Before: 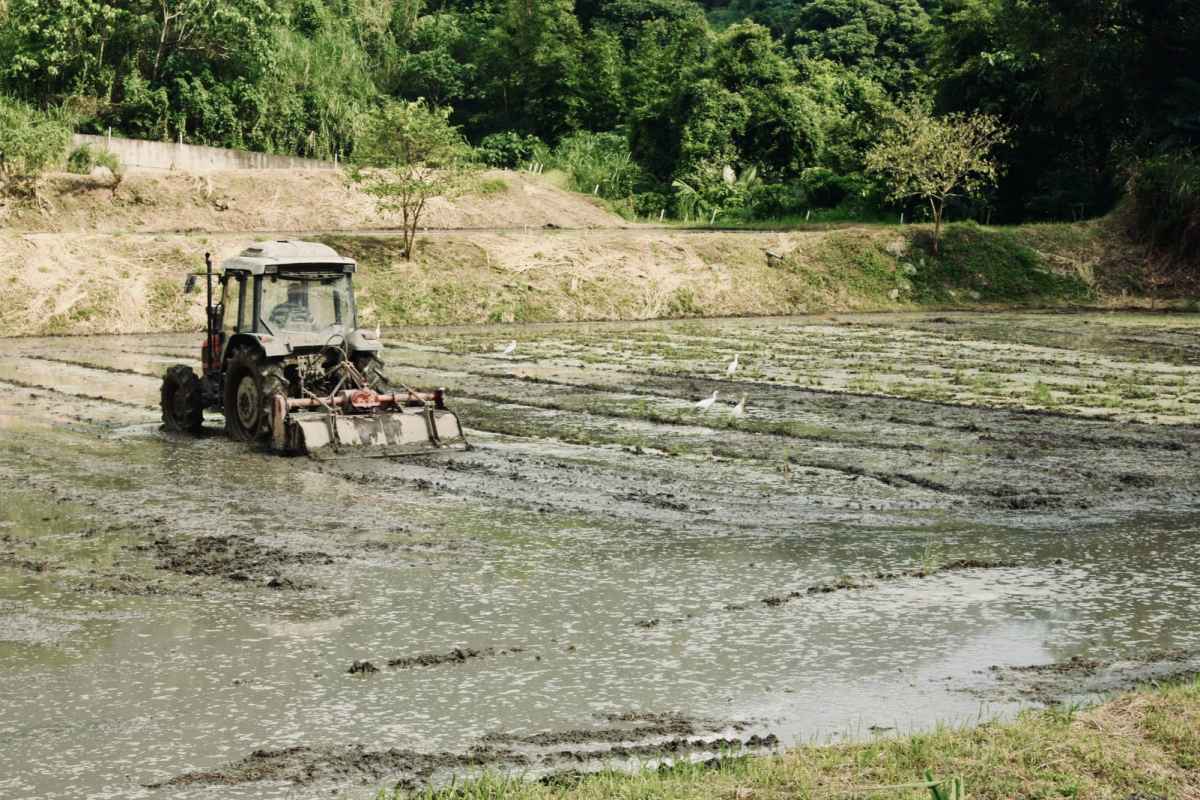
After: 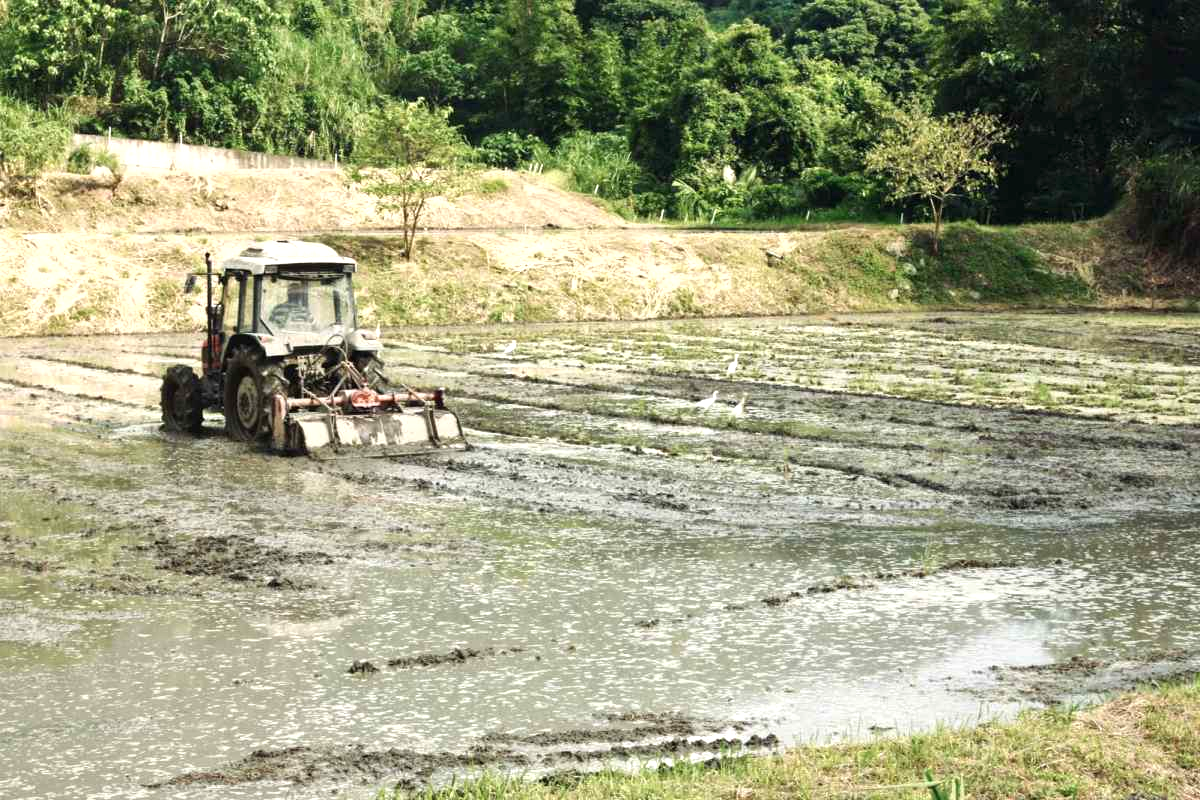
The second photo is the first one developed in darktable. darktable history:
exposure: black level correction 0, exposure 0.703 EV, compensate highlight preservation false
shadows and highlights: shadows 25.75, highlights -23.66
